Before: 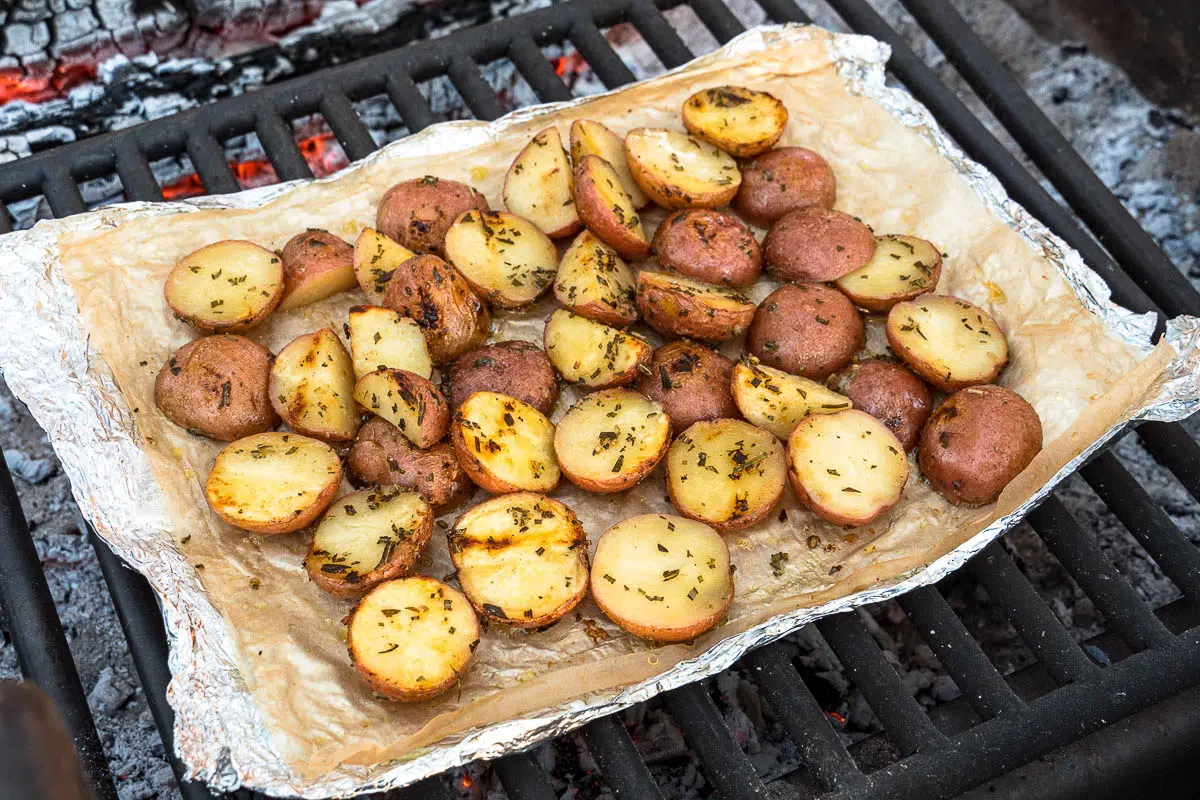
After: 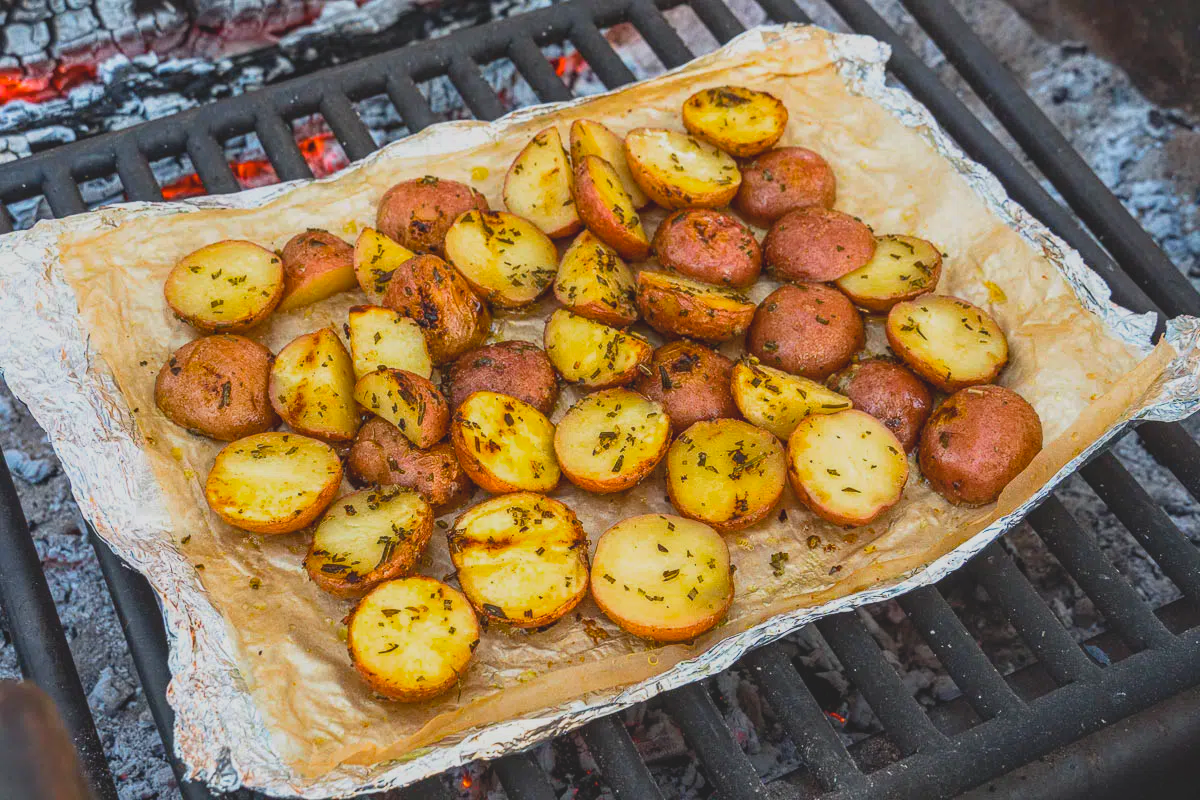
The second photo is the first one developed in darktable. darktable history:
color balance rgb: perceptual saturation grading › global saturation 20%, global vibrance 20%
local contrast: on, module defaults
contrast brightness saturation: contrast -0.28
